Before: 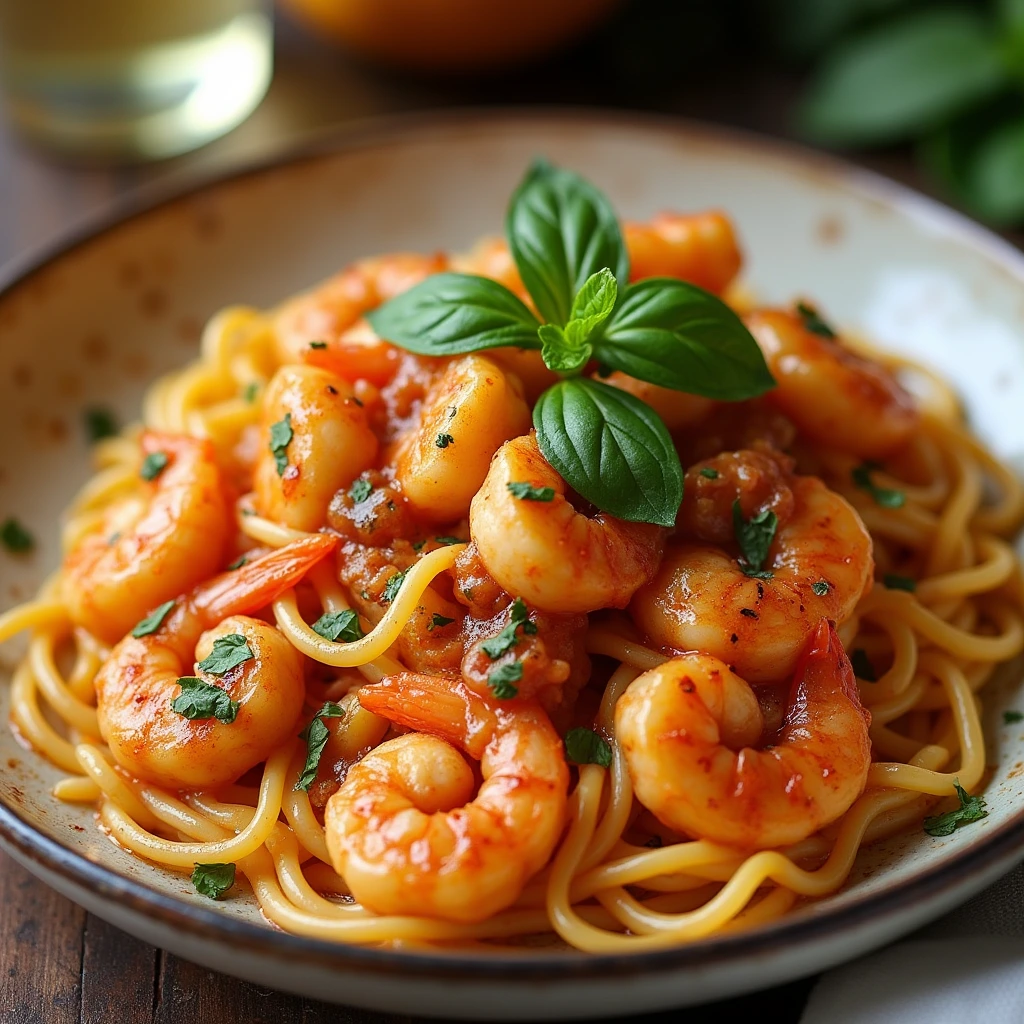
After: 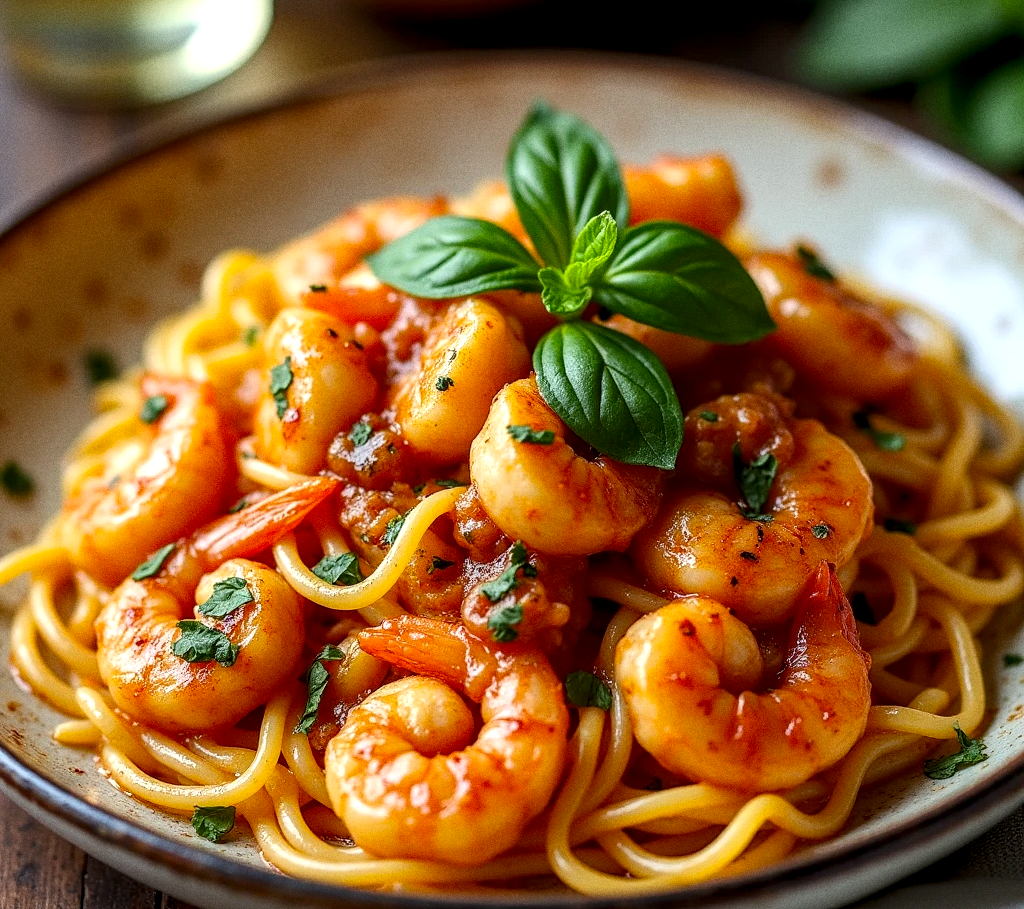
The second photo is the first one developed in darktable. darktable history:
grain: coarseness 0.09 ISO
crop and rotate: top 5.609%, bottom 5.609%
color balance: output saturation 110%
local contrast: detail 150%
